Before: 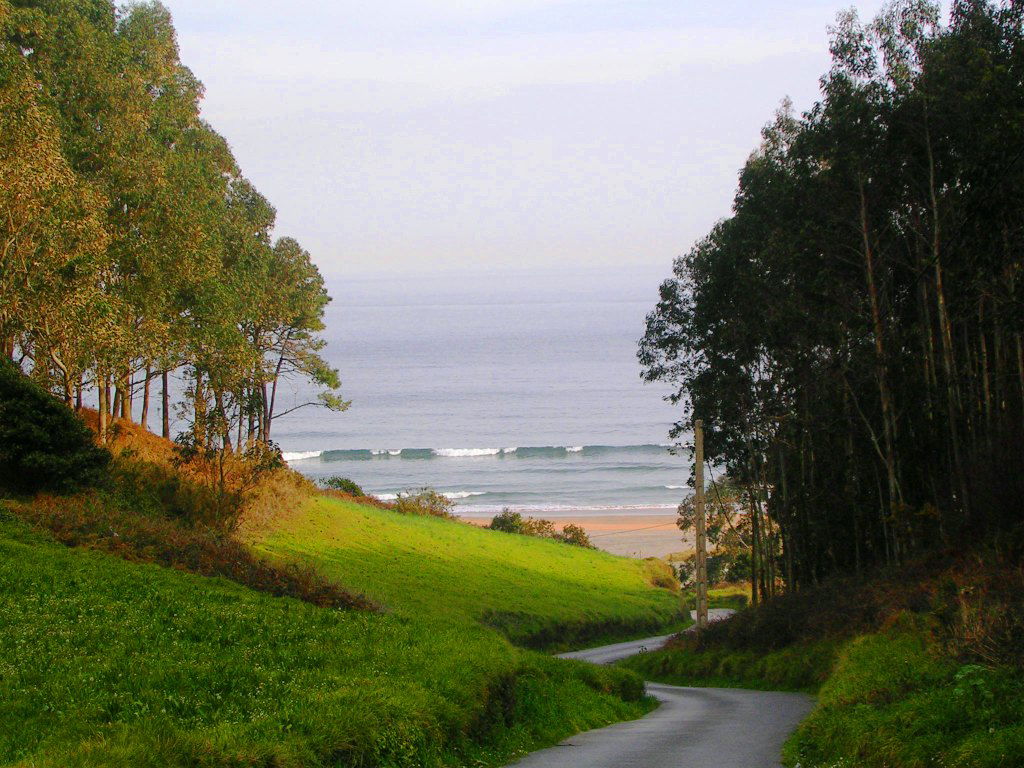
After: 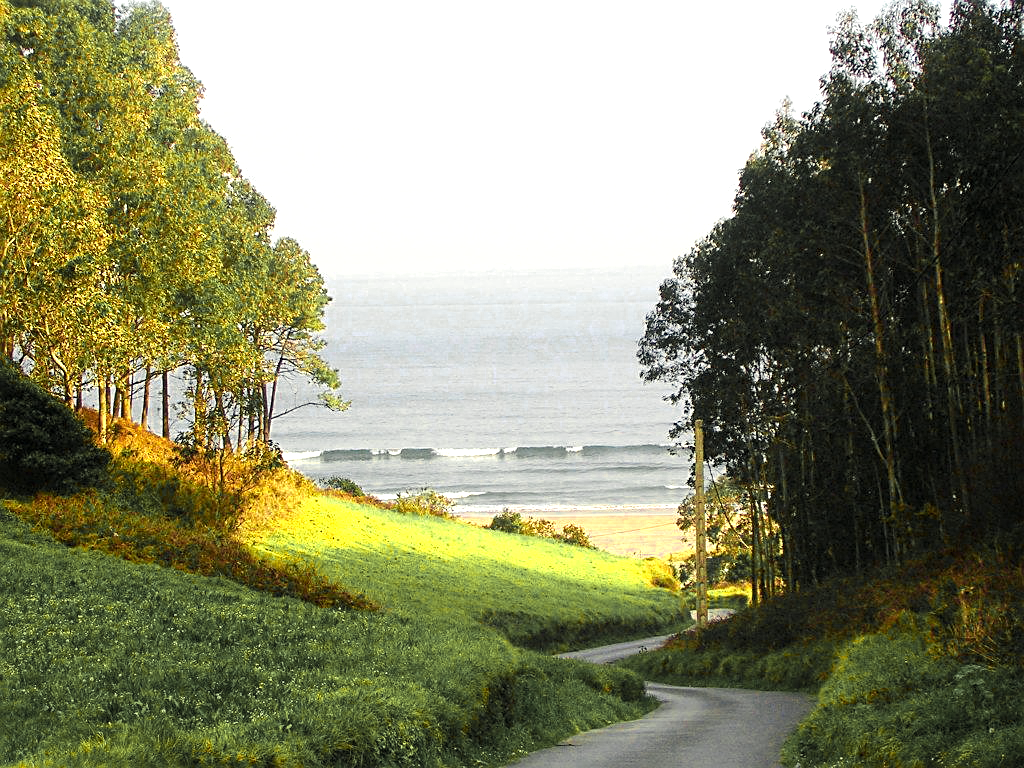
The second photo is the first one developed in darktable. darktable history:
sharpen: on, module defaults
exposure: exposure 0.57 EV, compensate highlight preservation false
velvia: on, module defaults
color zones: curves: ch0 [(0.004, 0.306) (0.107, 0.448) (0.252, 0.656) (0.41, 0.398) (0.595, 0.515) (0.768, 0.628)]; ch1 [(0.07, 0.323) (0.151, 0.452) (0.252, 0.608) (0.346, 0.221) (0.463, 0.189) (0.61, 0.368) (0.735, 0.395) (0.921, 0.412)]; ch2 [(0, 0.476) (0.132, 0.512) (0.243, 0.512) (0.397, 0.48) (0.522, 0.376) (0.634, 0.536) (0.761, 0.46)]
color correction: highlights a* -5.63, highlights b* 11.19
